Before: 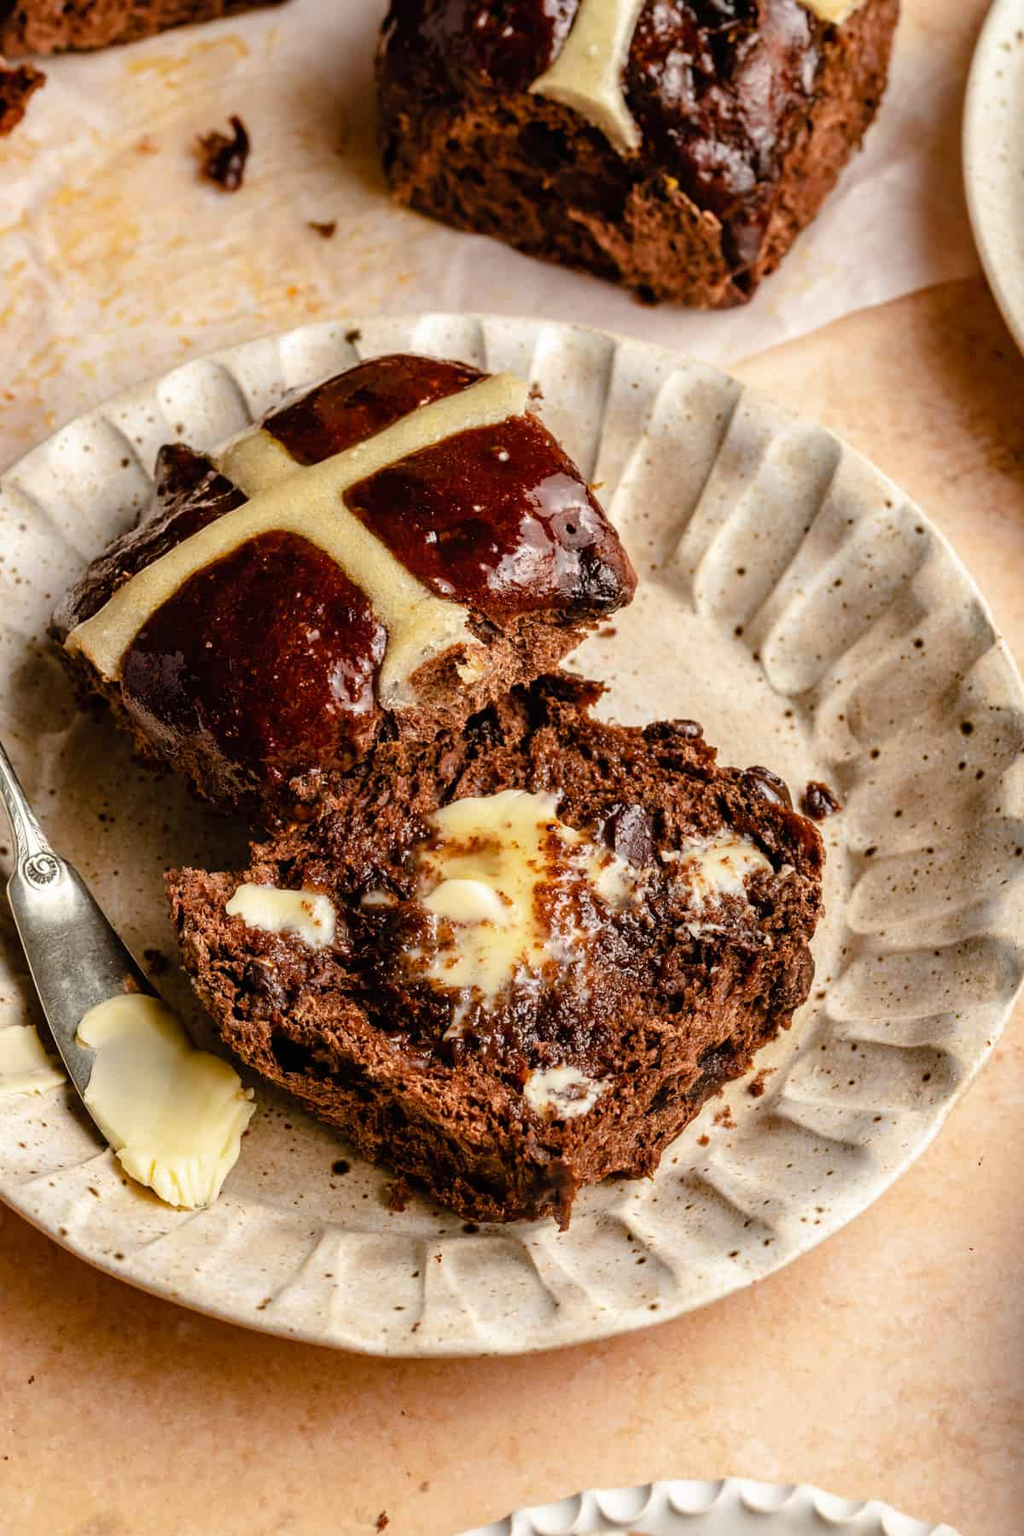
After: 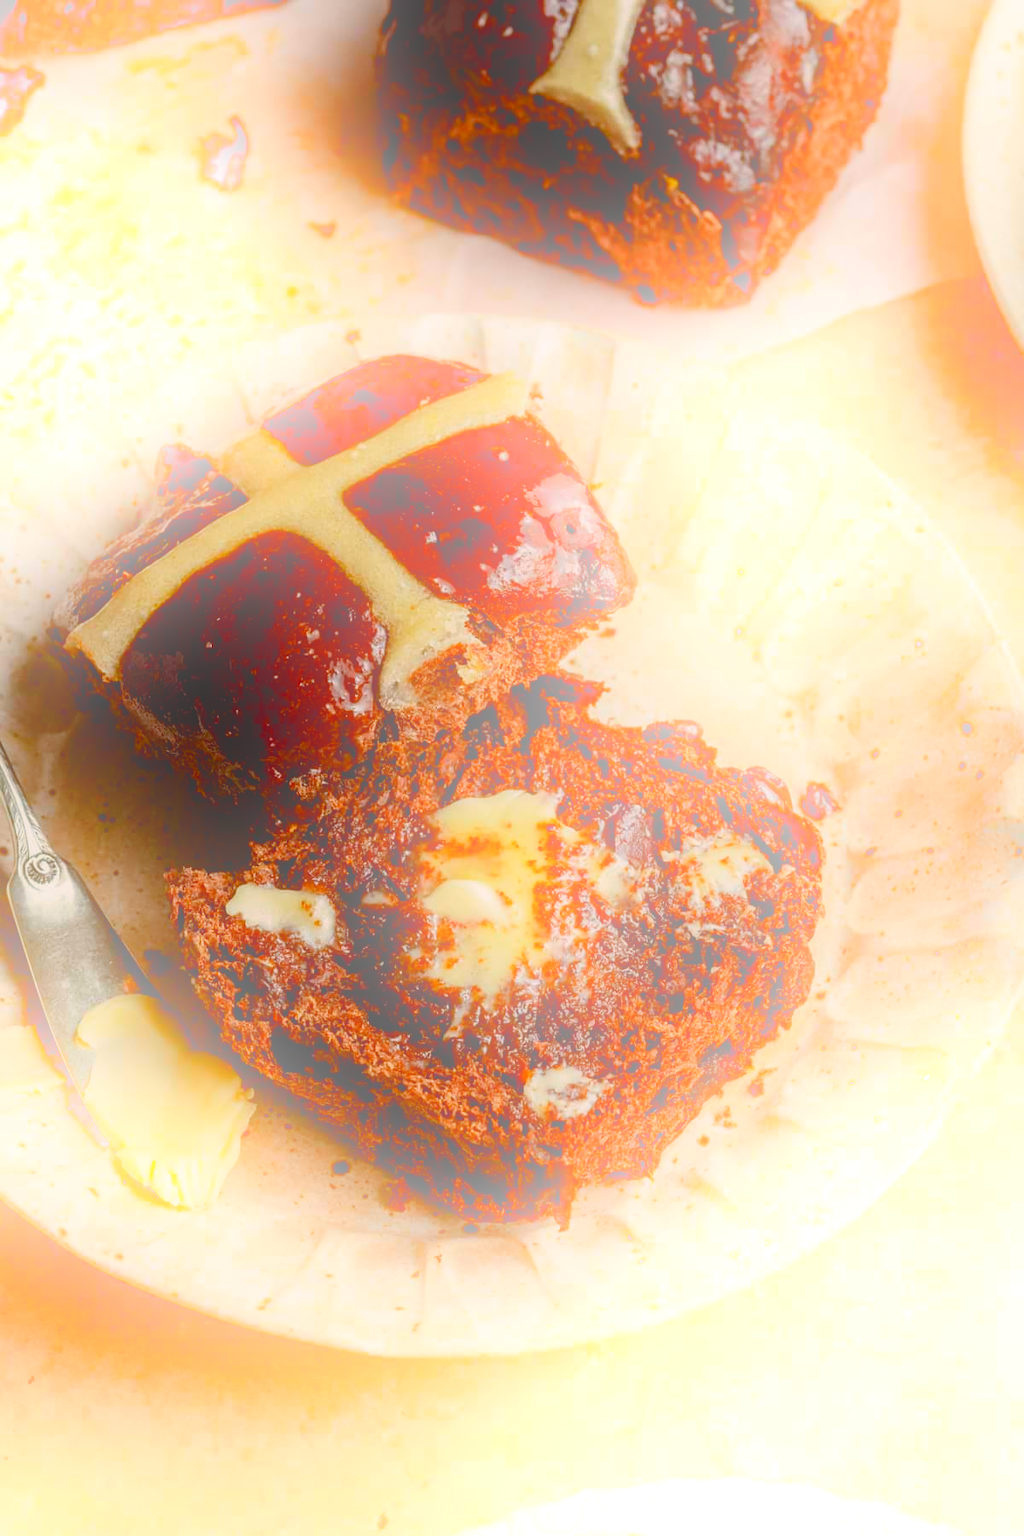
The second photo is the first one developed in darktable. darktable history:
bloom: size 25%, threshold 5%, strength 90%
exposure: exposure -0.048 EV, compensate highlight preservation false
contrast brightness saturation: contrast 0.1, brightness -0.26, saturation 0.14
filmic rgb: black relative exposure -16 EV, threshold -0.33 EV, transition 3.19 EV, structure ↔ texture 100%, target black luminance 0%, hardness 7.57, latitude 72.96%, contrast 0.908, highlights saturation mix 10%, shadows ↔ highlights balance -0.38%, add noise in highlights 0, preserve chrominance no, color science v4 (2020), iterations of high-quality reconstruction 10, enable highlight reconstruction true
